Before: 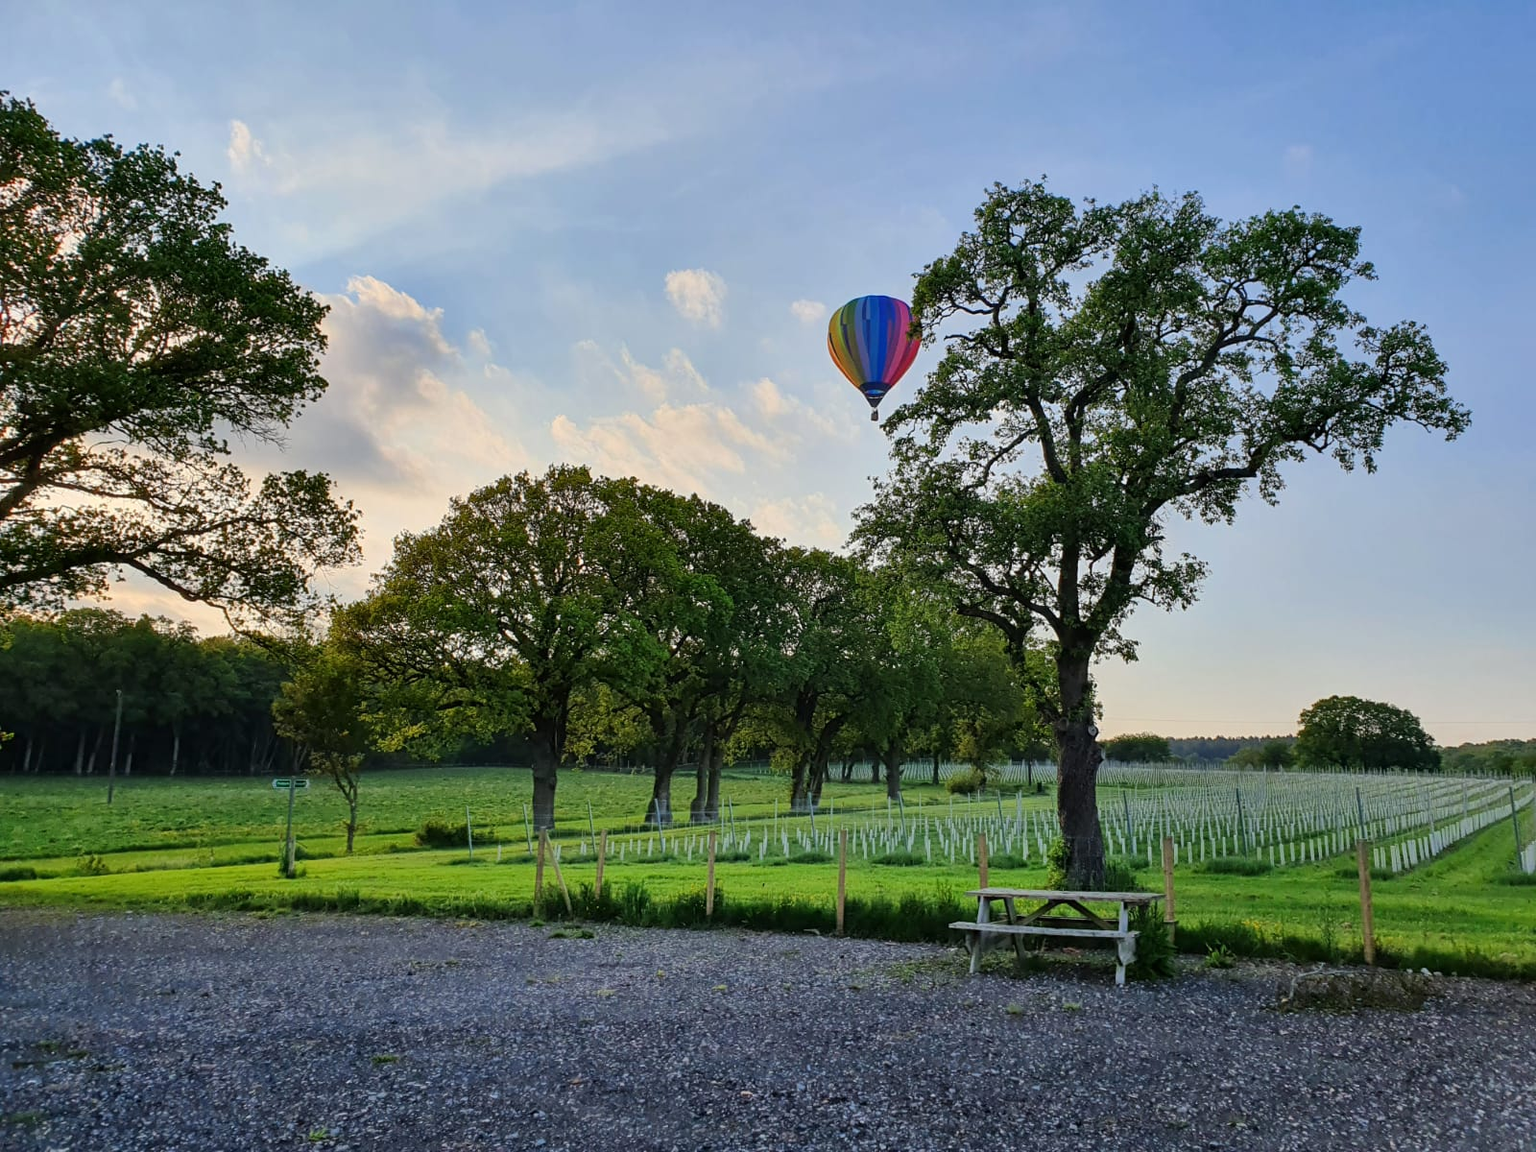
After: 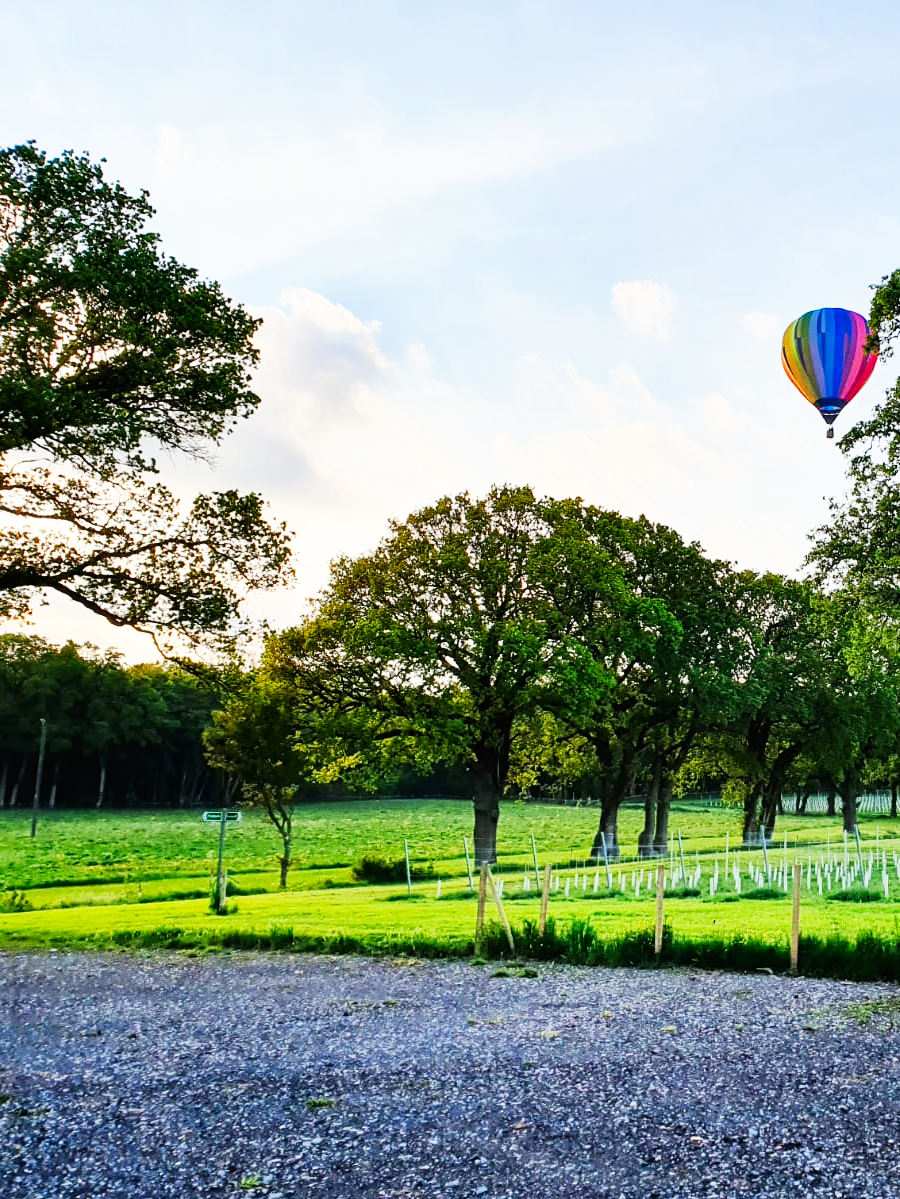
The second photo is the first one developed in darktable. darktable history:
crop: left 5.114%, right 38.589%
base curve: curves: ch0 [(0, 0) (0.007, 0.004) (0.027, 0.03) (0.046, 0.07) (0.207, 0.54) (0.442, 0.872) (0.673, 0.972) (1, 1)], preserve colors none
